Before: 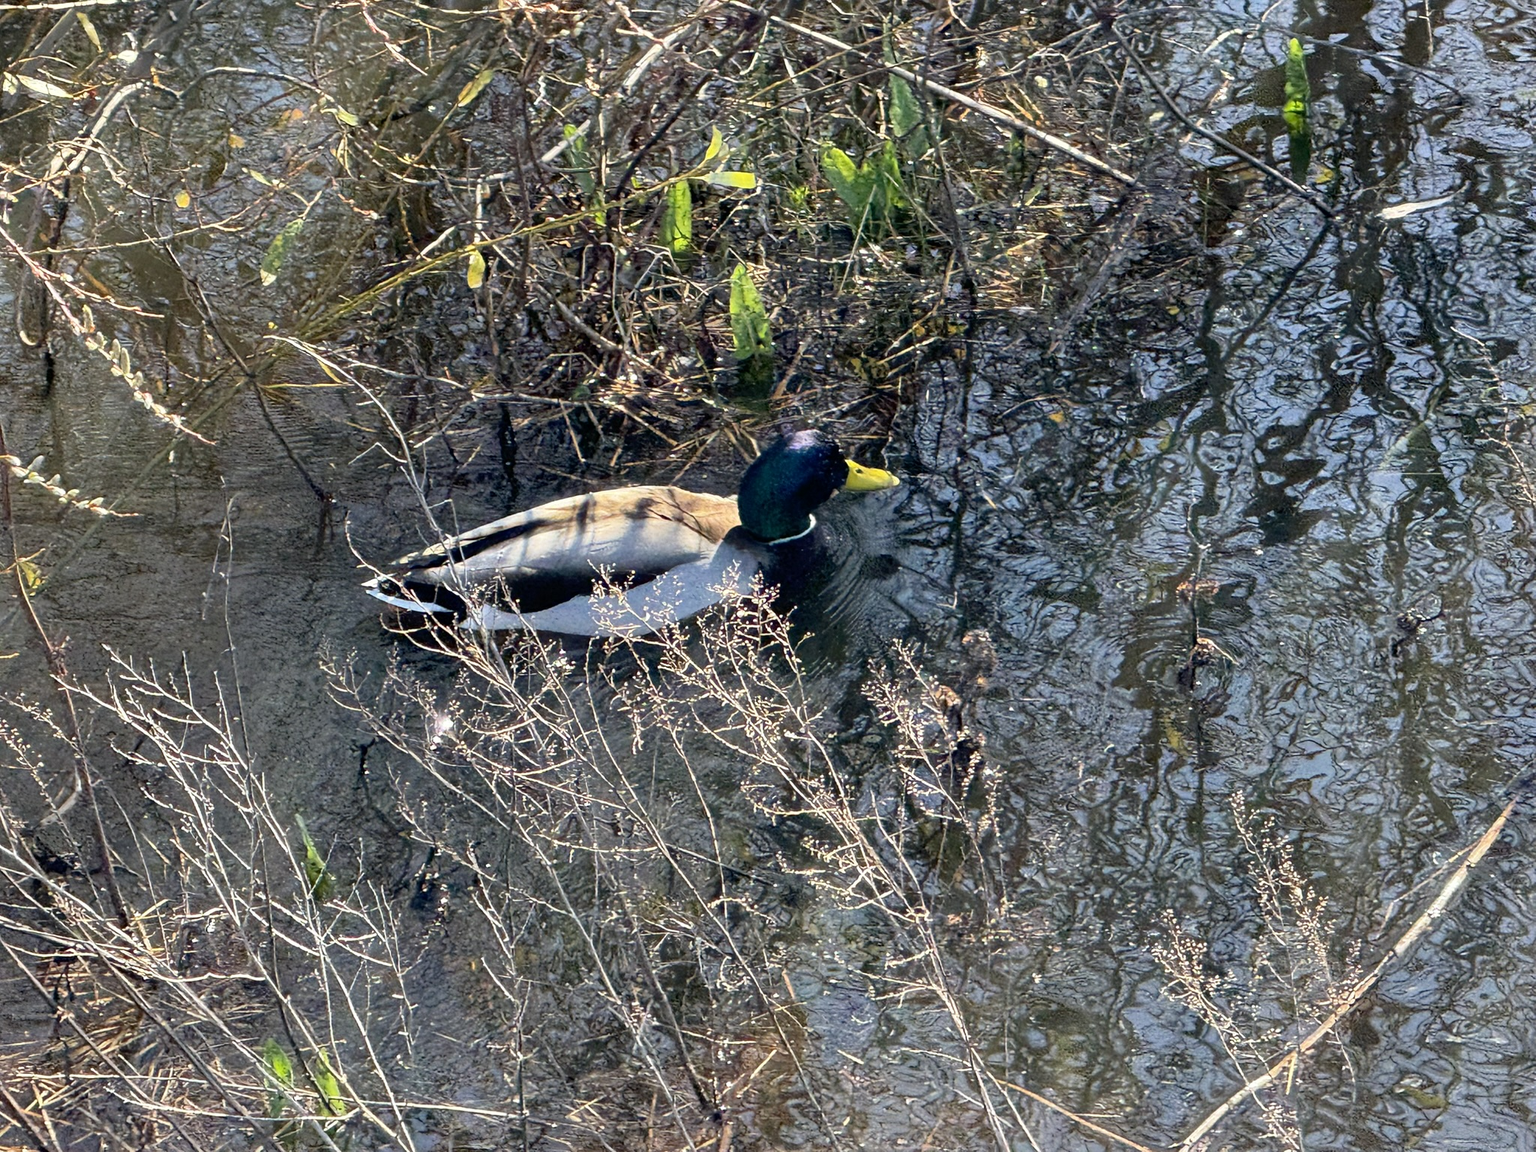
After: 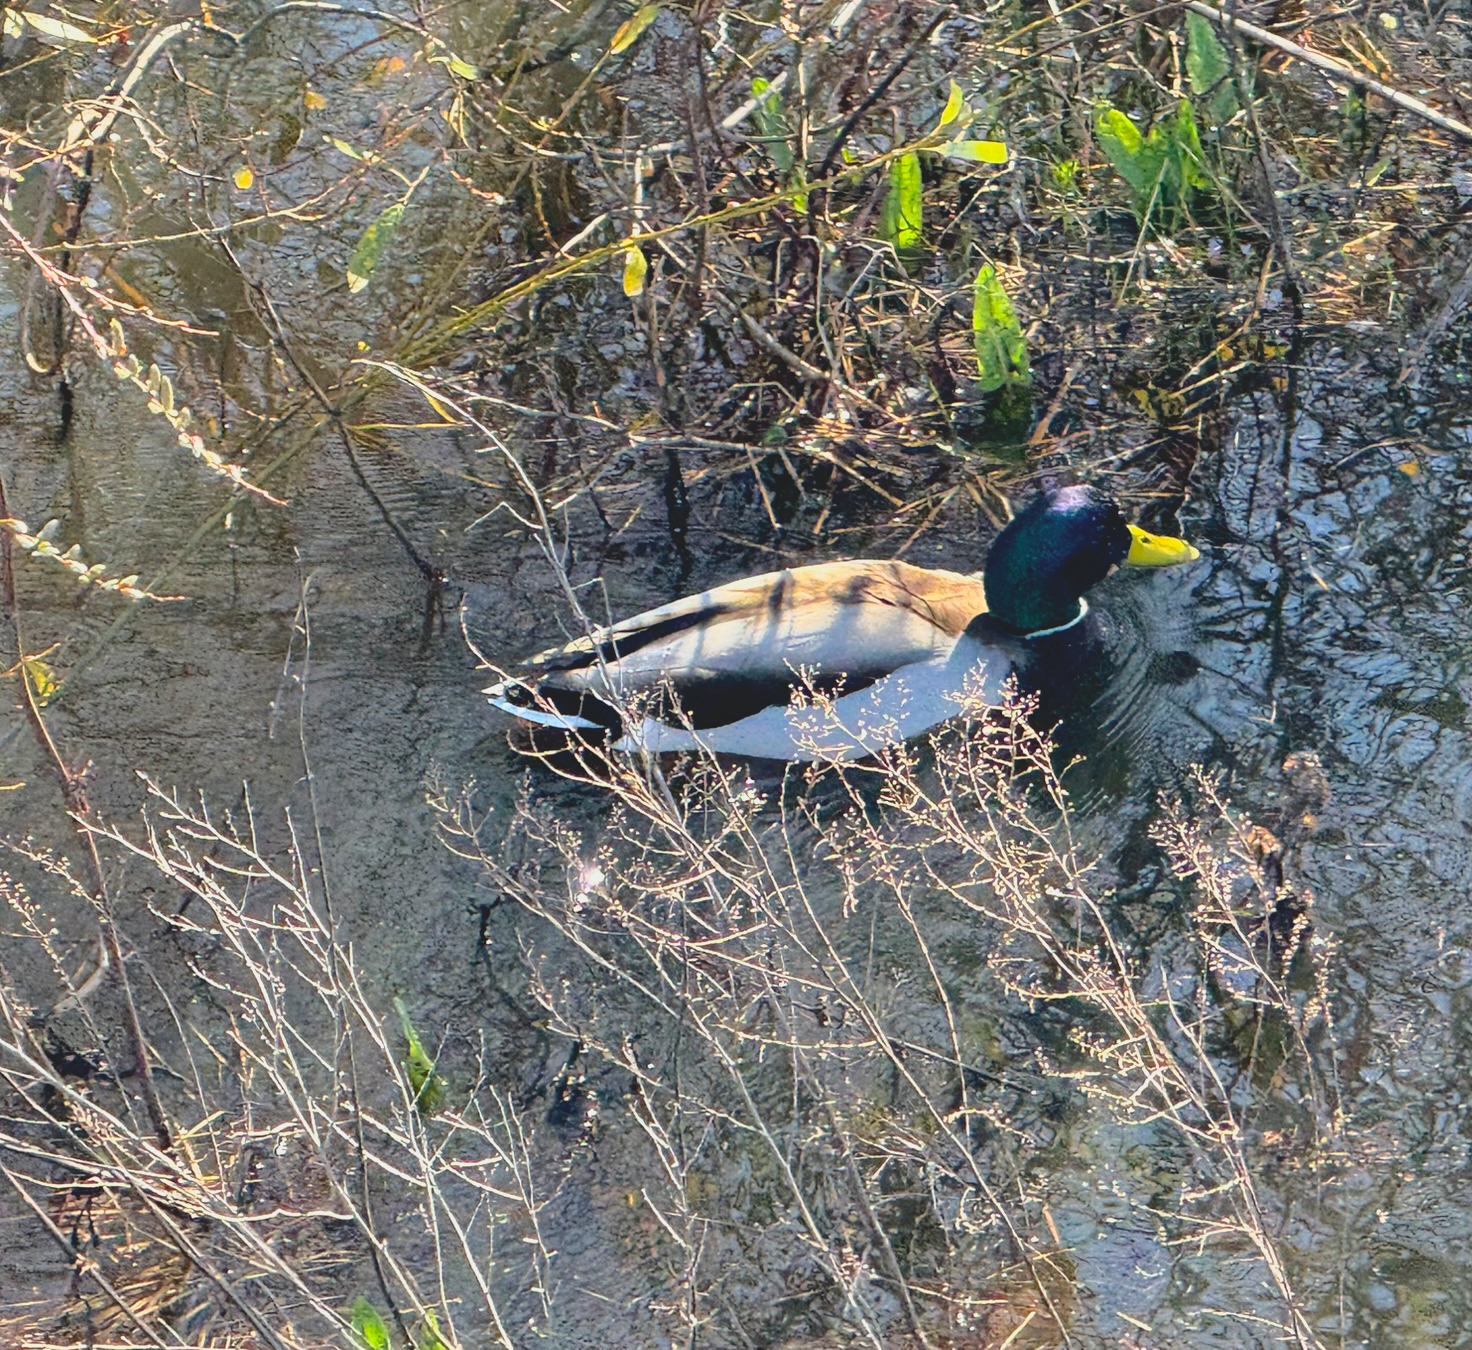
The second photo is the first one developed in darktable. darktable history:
tone curve: curves: ch0 [(0, 0.039) (0.194, 0.159) (0.469, 0.544) (0.693, 0.77) (0.751, 0.871) (1, 1)]; ch1 [(0, 0) (0.508, 0.506) (0.547, 0.563) (0.592, 0.631) (0.715, 0.706) (1, 1)]; ch2 [(0, 0) (0.243, 0.175) (0.362, 0.301) (0.492, 0.515) (0.544, 0.557) (0.595, 0.612) (0.631, 0.641) (1, 1)], color space Lab, linked channels, preserve colors none
contrast brightness saturation: contrast -0.295
crop: top 5.788%, right 27.849%, bottom 5.742%
